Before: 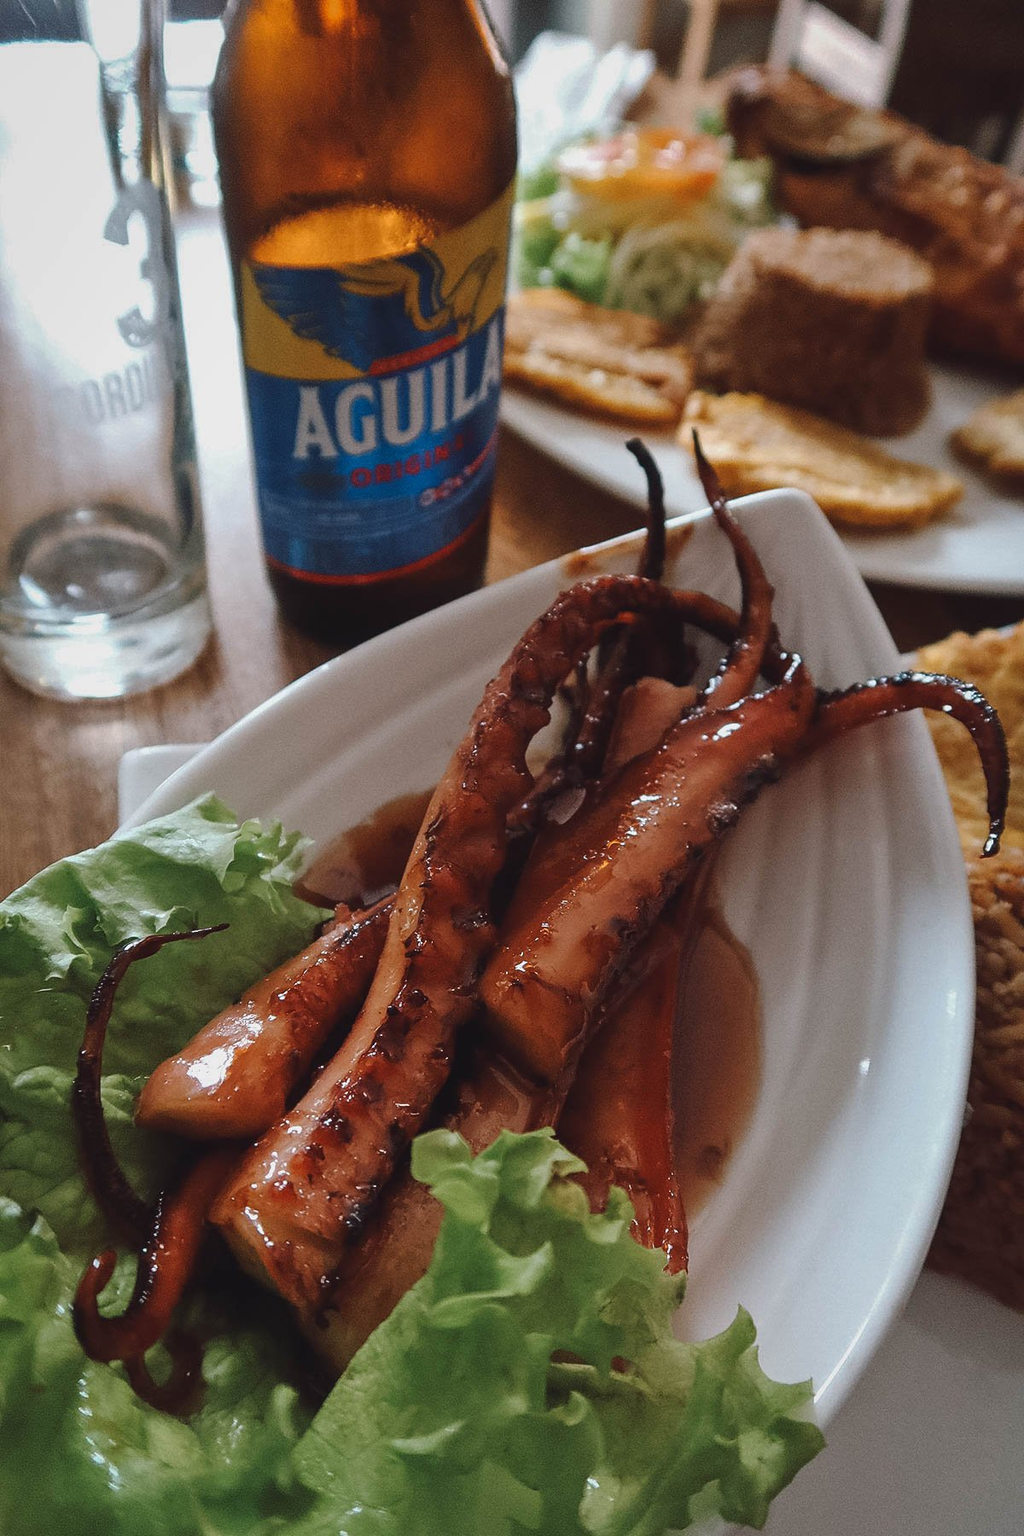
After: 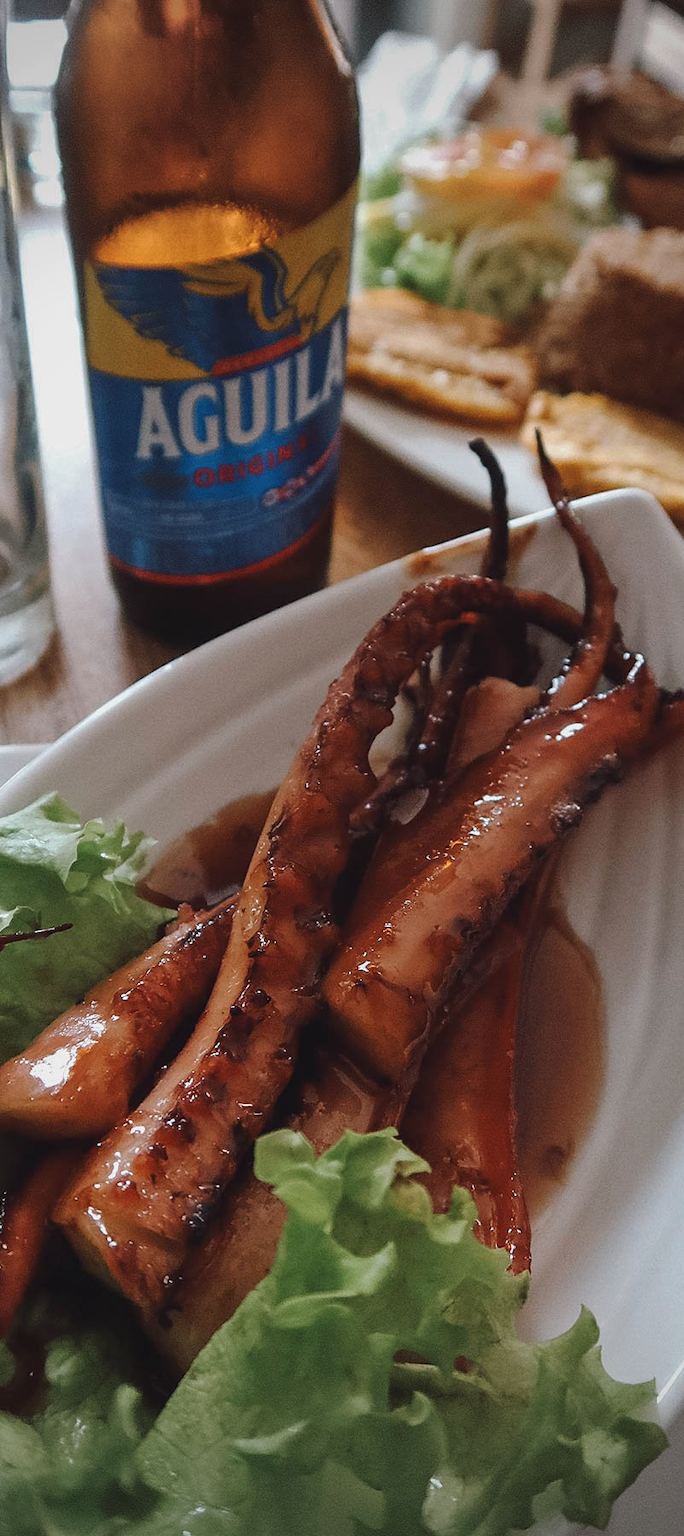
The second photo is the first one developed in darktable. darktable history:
crop: left 15.368%, right 17.73%
vignetting: fall-off start 84.7%, fall-off radius 80.67%, width/height ratio 1.211
contrast brightness saturation: saturation -0.049
